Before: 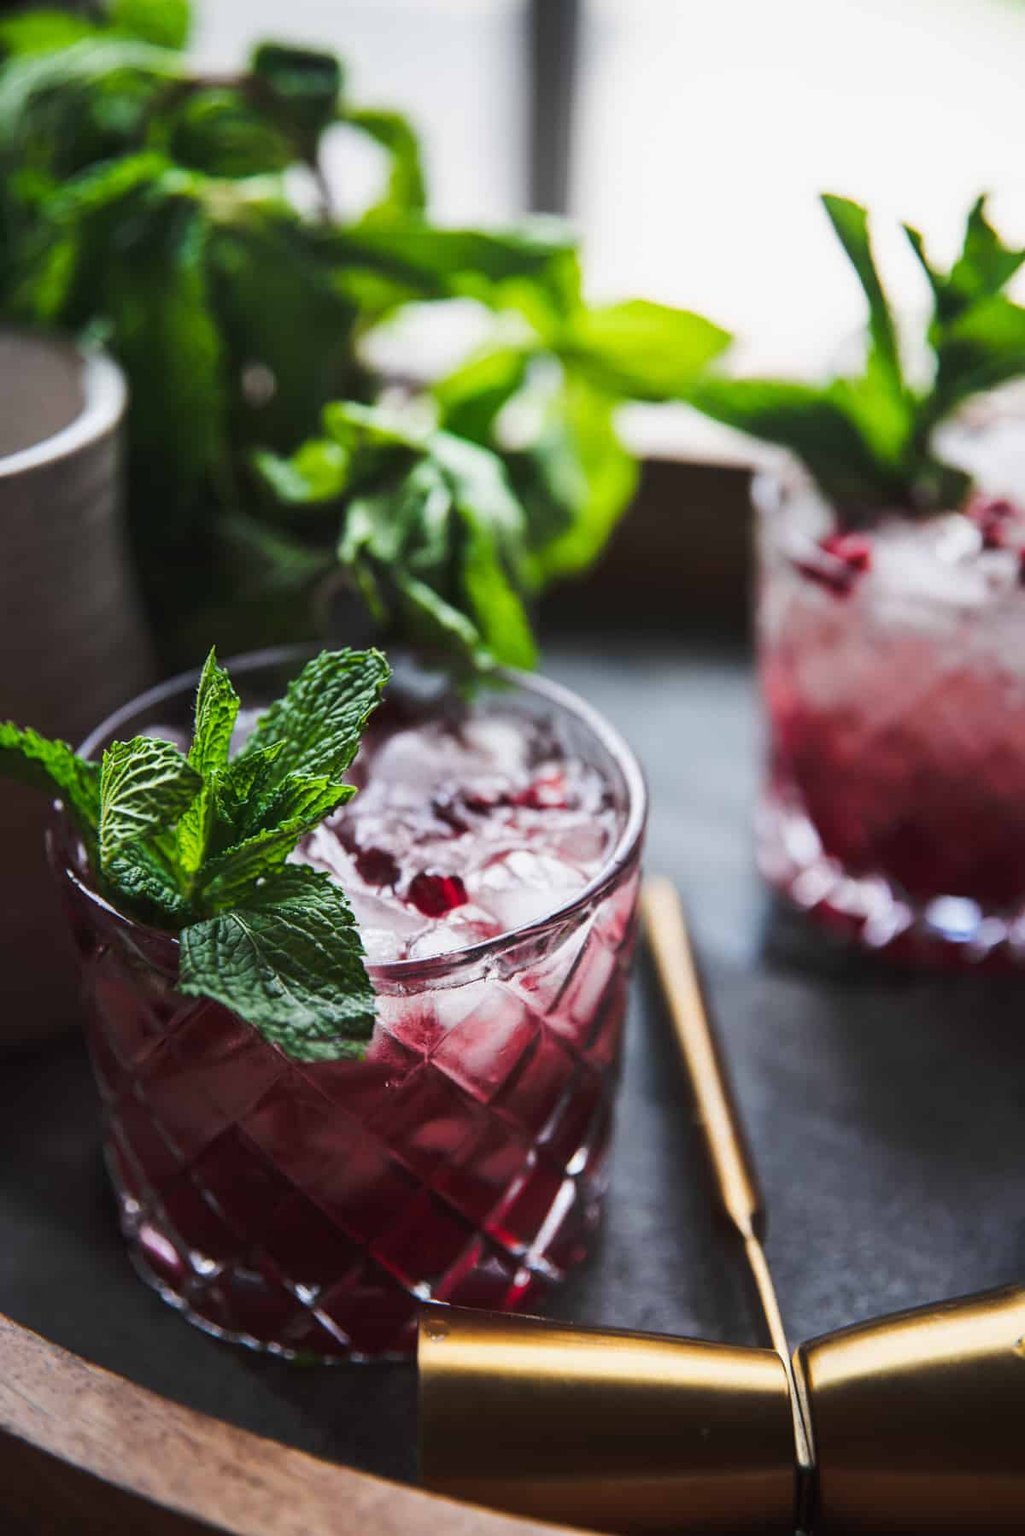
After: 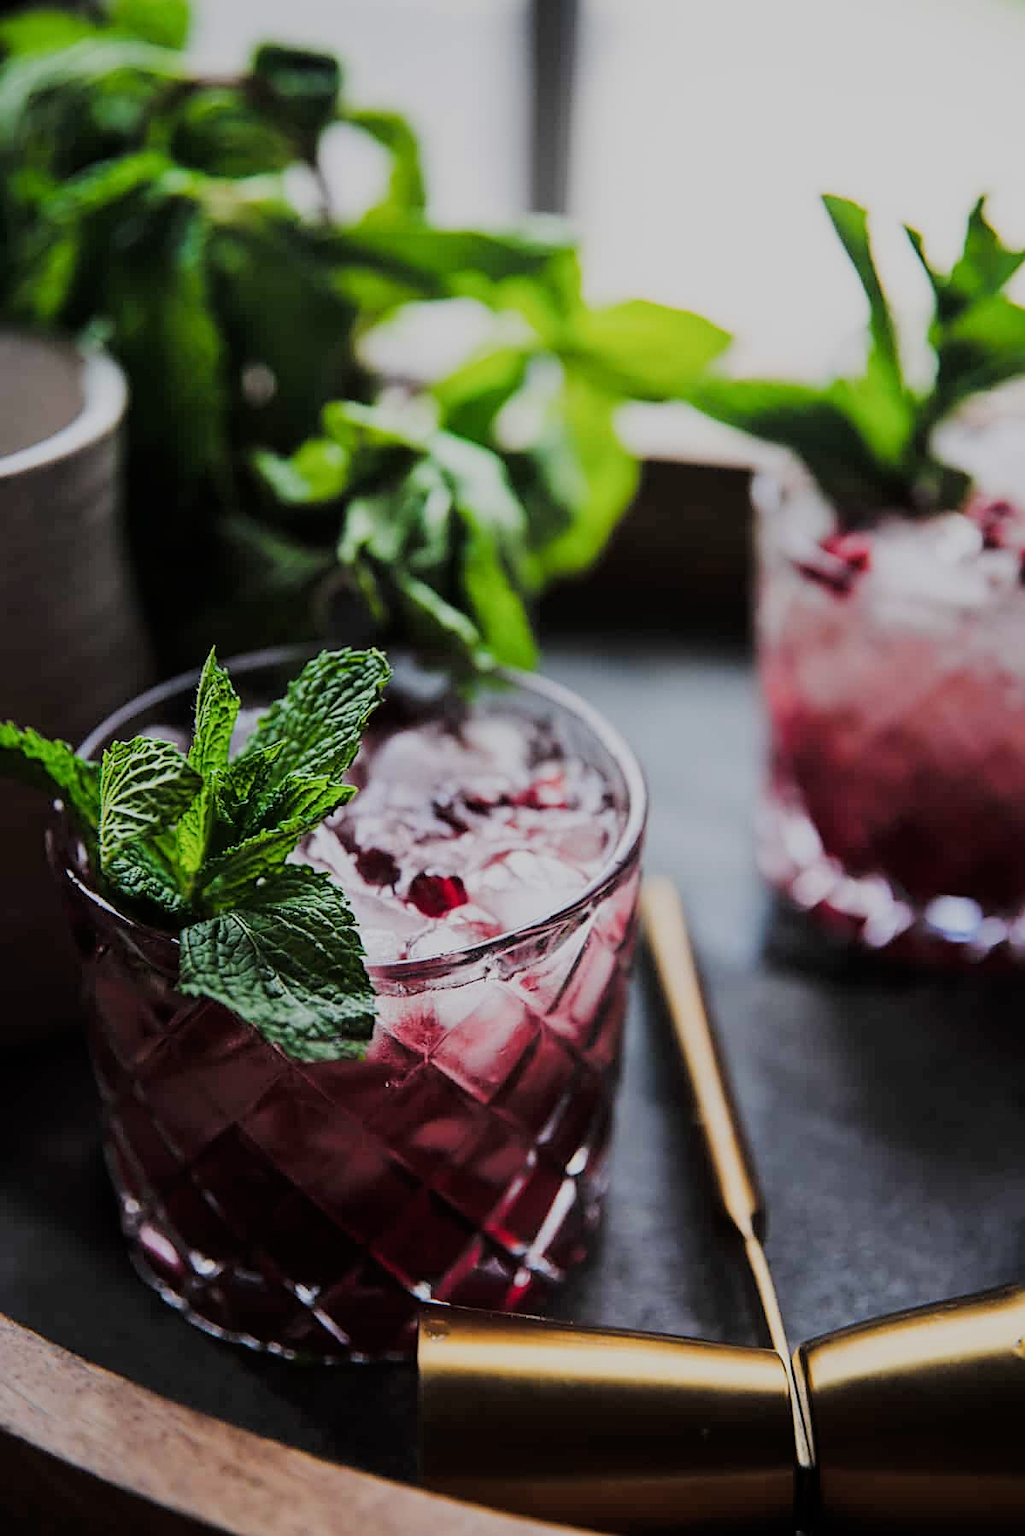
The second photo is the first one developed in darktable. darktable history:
filmic rgb: black relative exposure -6.96 EV, white relative exposure 5.63 EV, hardness 2.84
sharpen: on, module defaults
